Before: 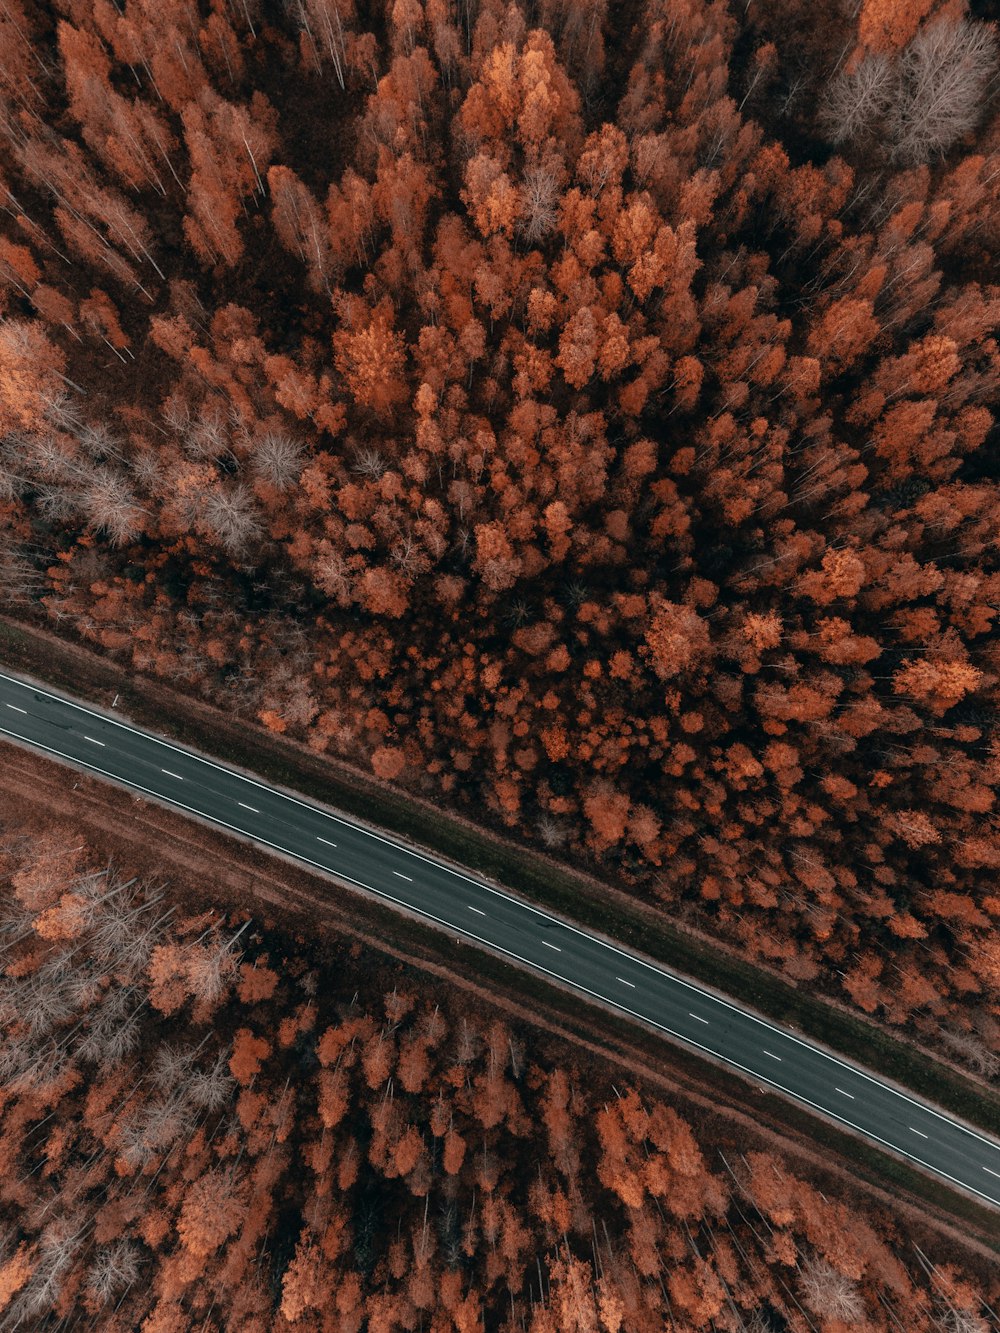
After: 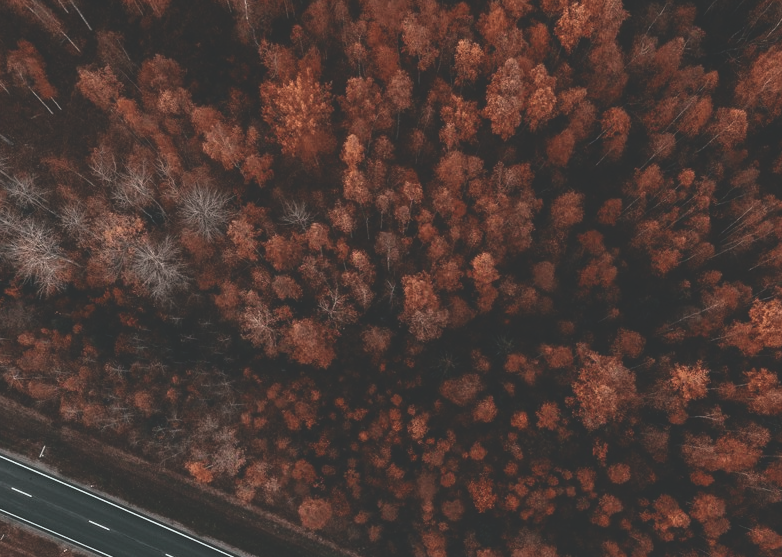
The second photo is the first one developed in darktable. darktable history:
crop: left 7.303%, top 18.7%, right 14.413%, bottom 39.511%
exposure: black level correction -0.035, exposure -0.496 EV, compensate exposure bias true, compensate highlight preservation false
tone curve: curves: ch0 [(0, 0) (0.003, 0.142) (0.011, 0.142) (0.025, 0.147) (0.044, 0.147) (0.069, 0.152) (0.1, 0.16) (0.136, 0.172) (0.177, 0.193) (0.224, 0.221) (0.277, 0.264) (0.335, 0.322) (0.399, 0.399) (0.468, 0.49) (0.543, 0.593) (0.623, 0.723) (0.709, 0.841) (0.801, 0.925) (0.898, 0.976) (1, 1)]
